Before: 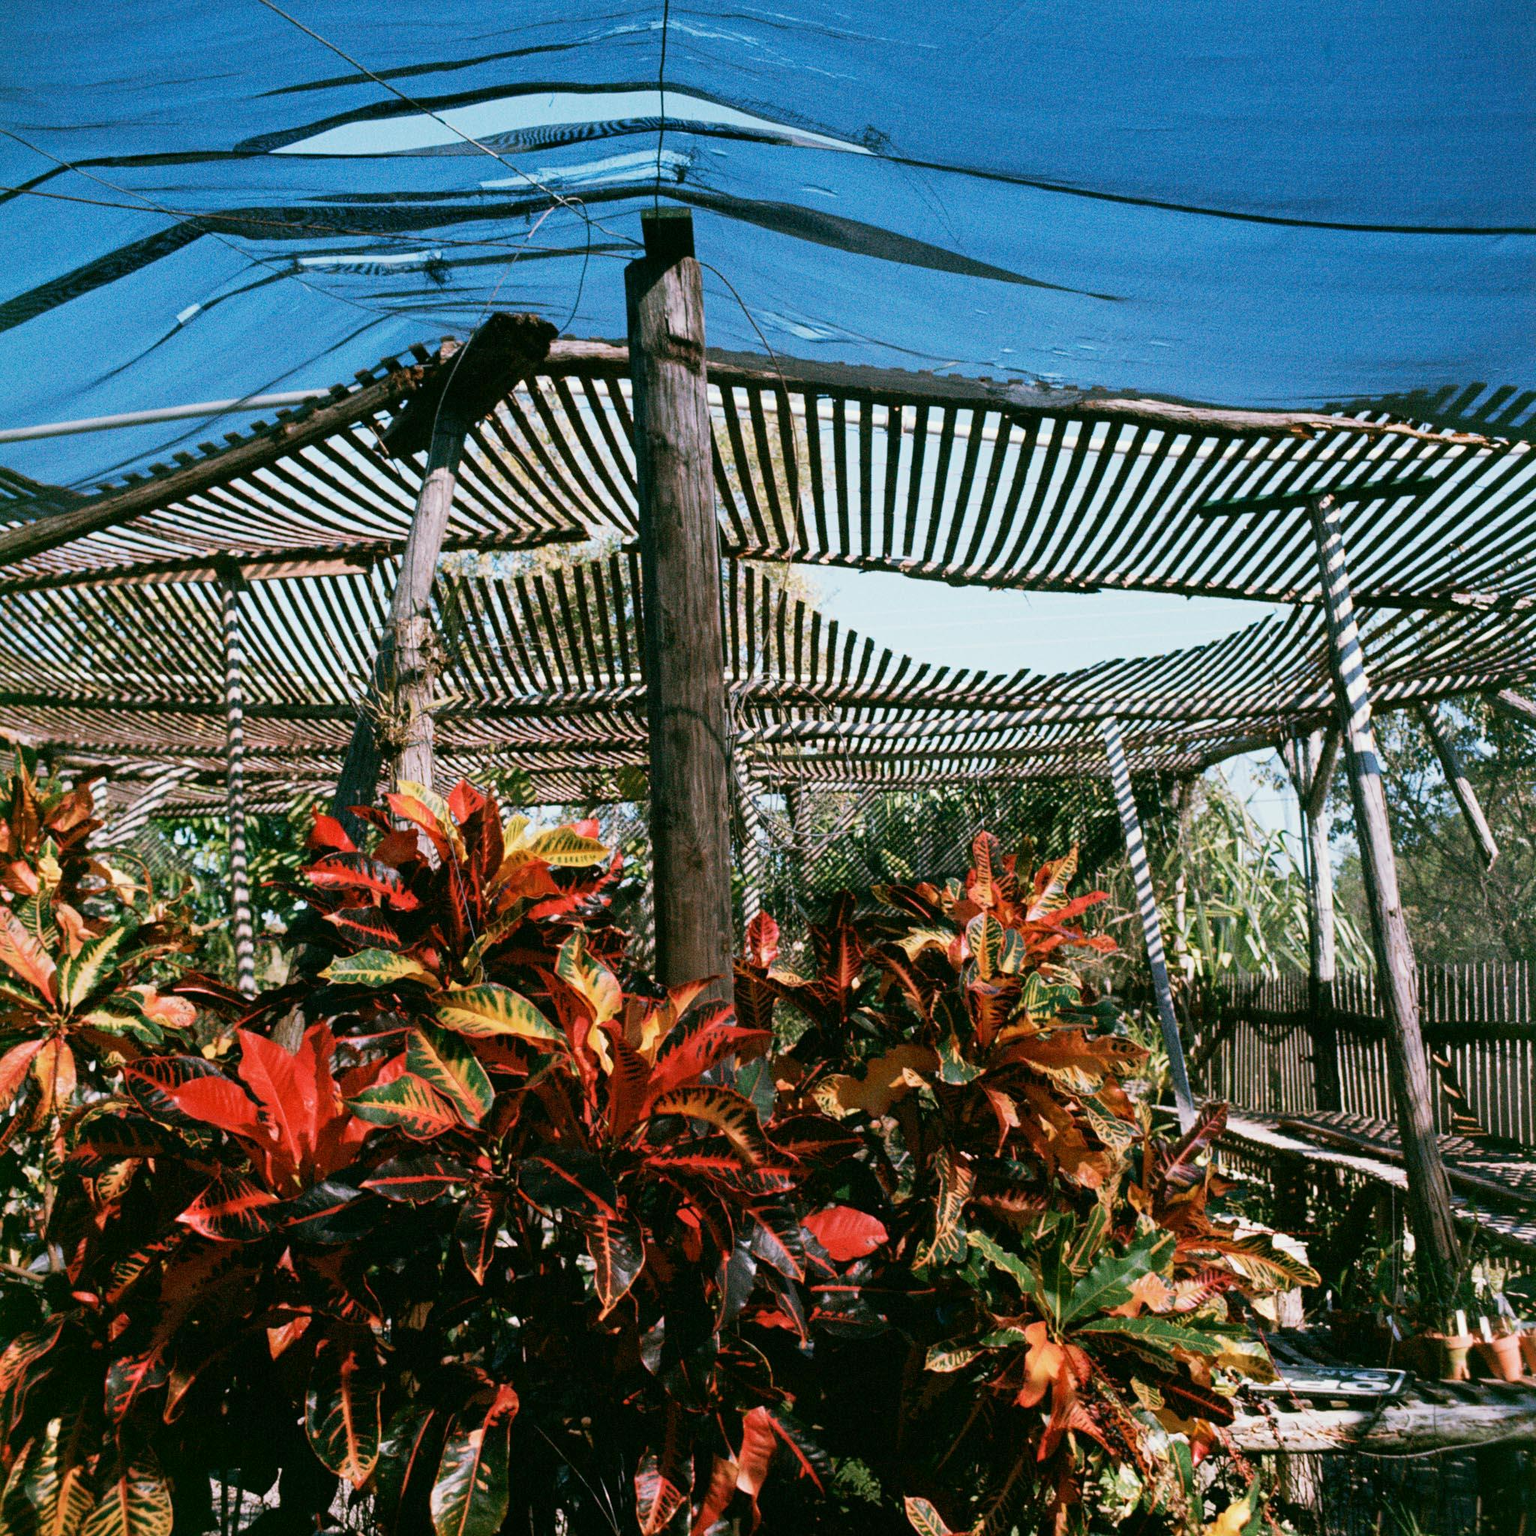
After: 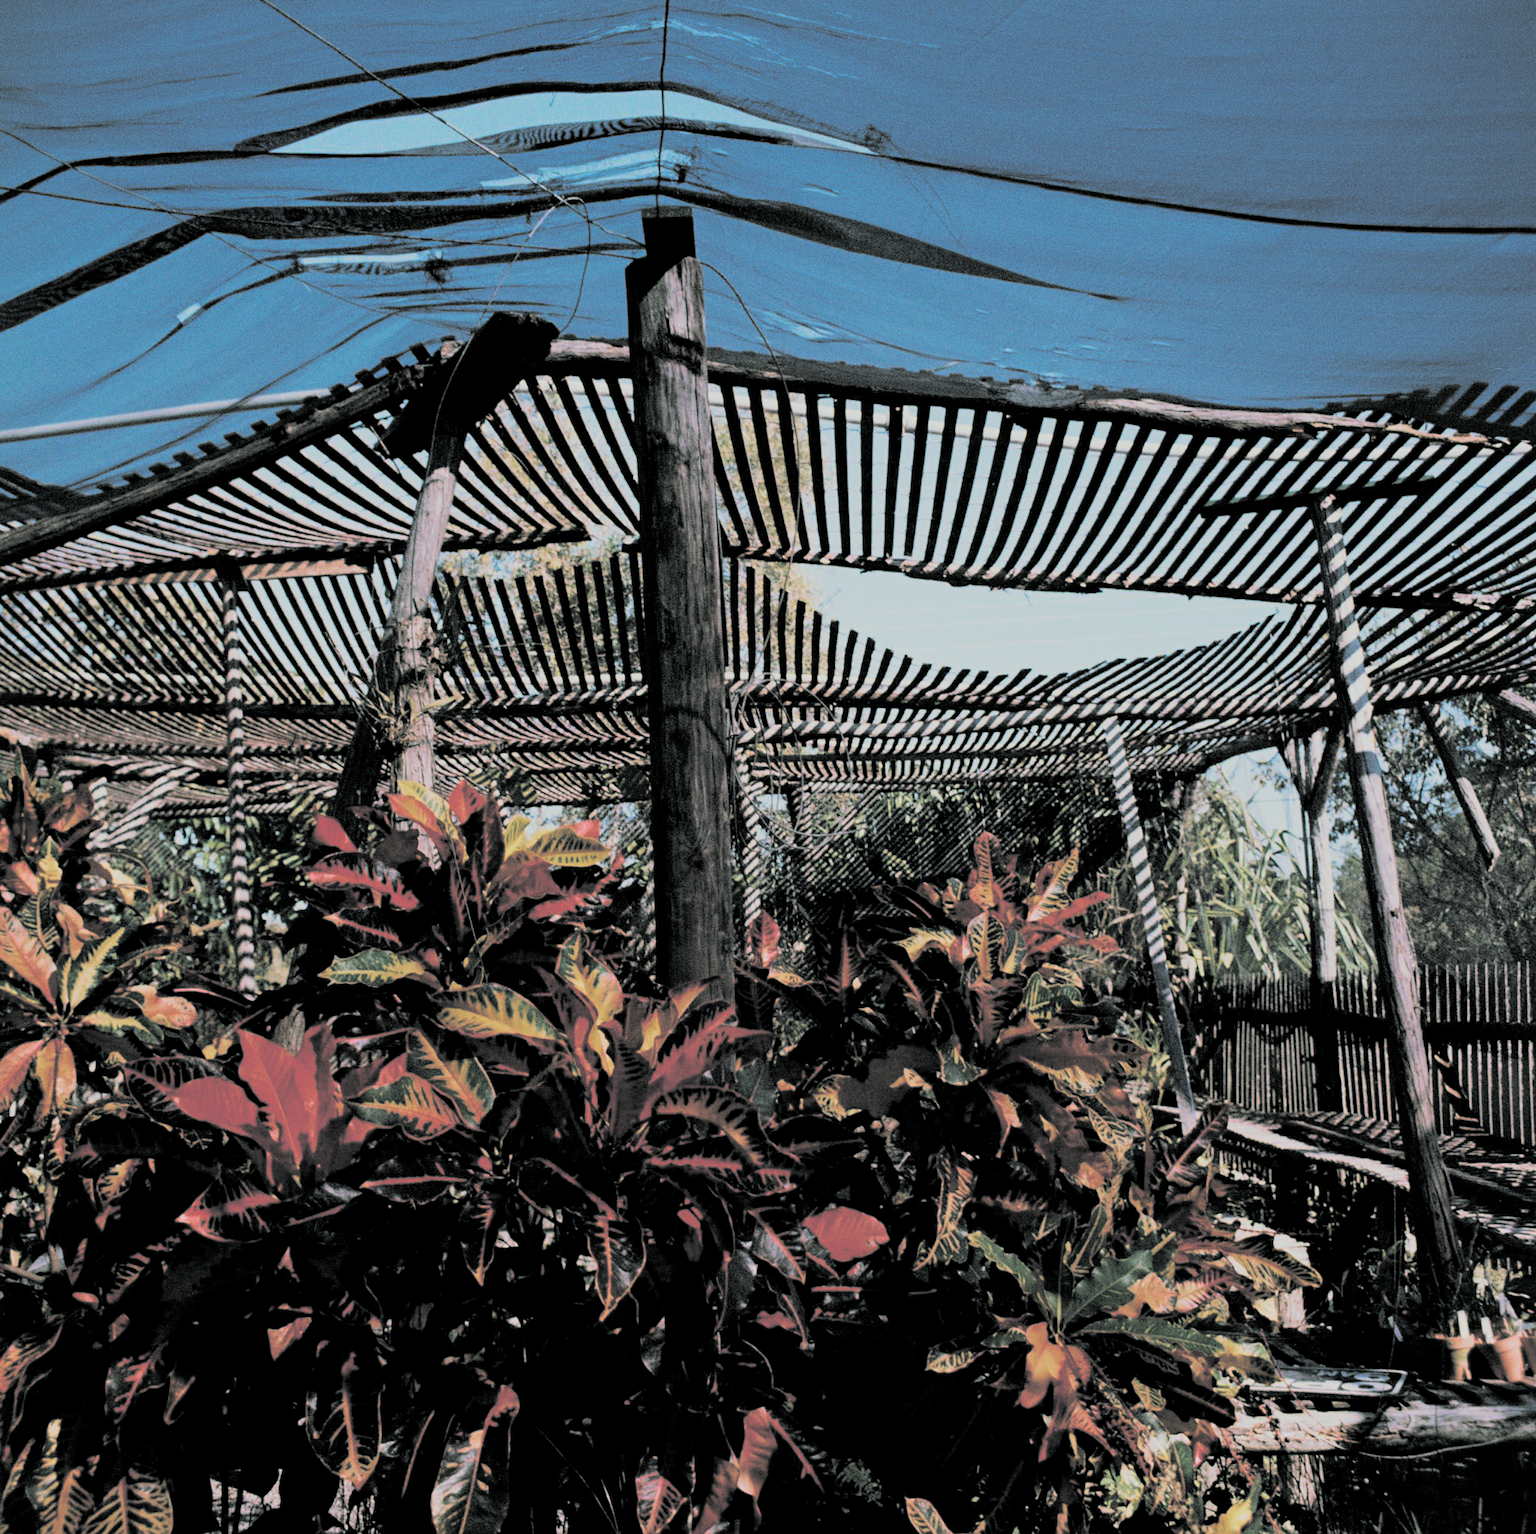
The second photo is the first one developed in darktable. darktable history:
split-toning: shadows › hue 190.8°, shadows › saturation 0.05, highlights › hue 54°, highlights › saturation 0.05, compress 0%
crop: top 0.05%, bottom 0.098%
filmic rgb: black relative exposure -7.6 EV, white relative exposure 4.64 EV, threshold 3 EV, target black luminance 0%, hardness 3.55, latitude 50.51%, contrast 1.033, highlights saturation mix 10%, shadows ↔ highlights balance -0.198%, color science v4 (2020), enable highlight reconstruction true
